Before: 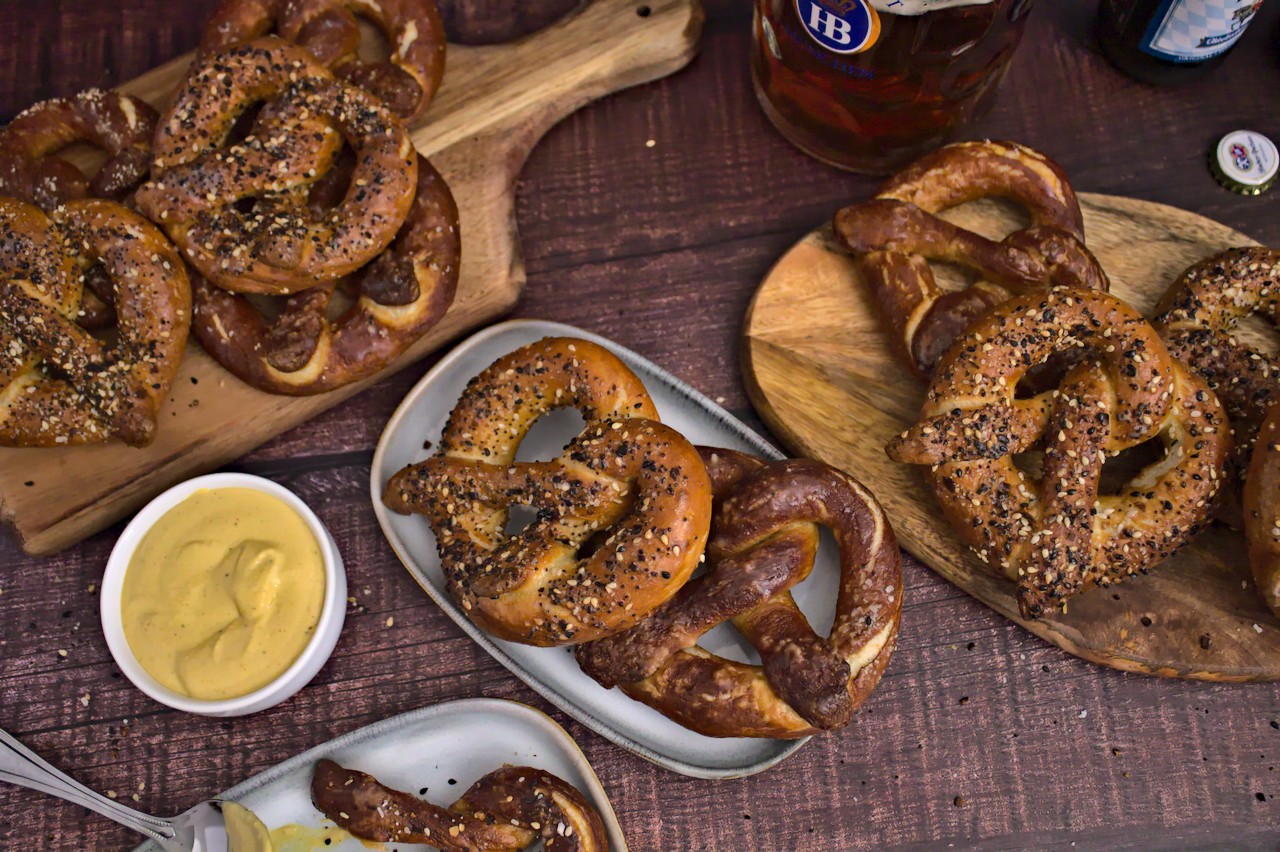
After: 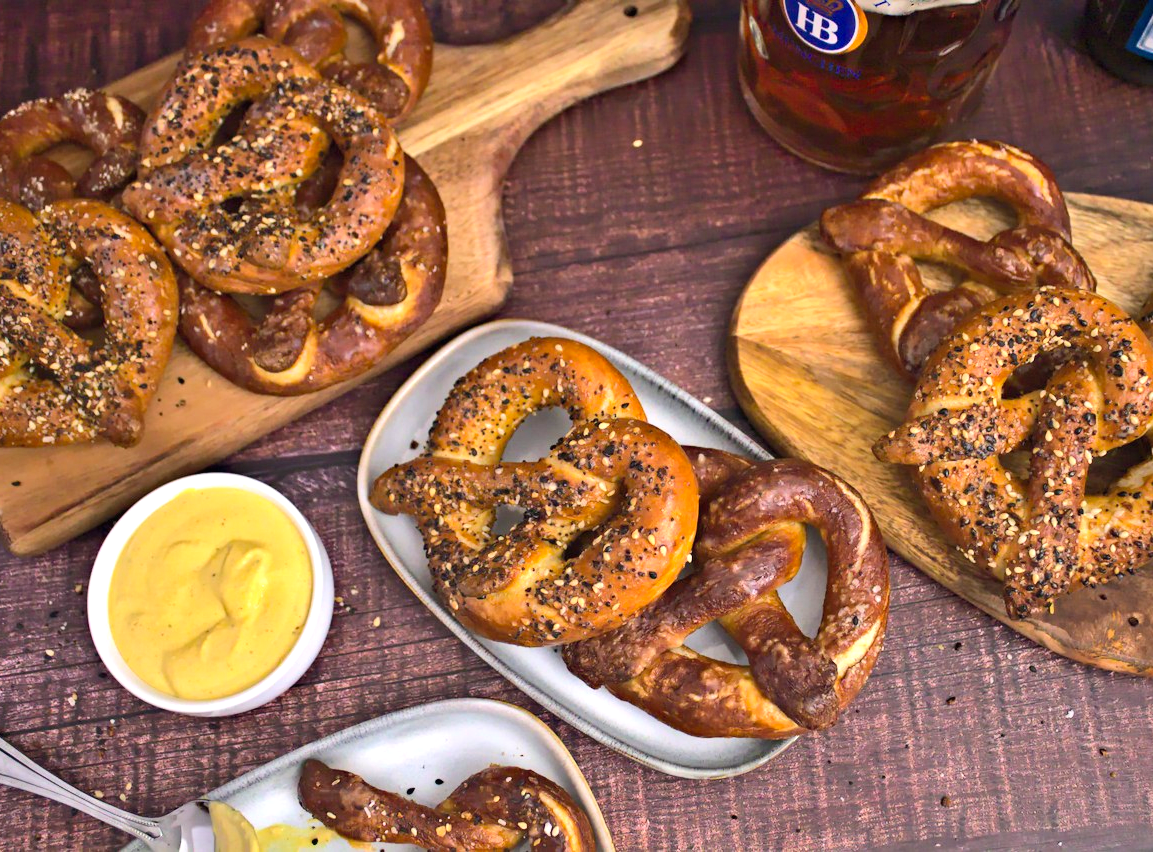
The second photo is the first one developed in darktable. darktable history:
exposure: black level correction 0, exposure 0.7 EV, compensate exposure bias true, compensate highlight preservation false
contrast brightness saturation: contrast 0.07, brightness 0.08, saturation 0.18
crop and rotate: left 1.088%, right 8.807%
